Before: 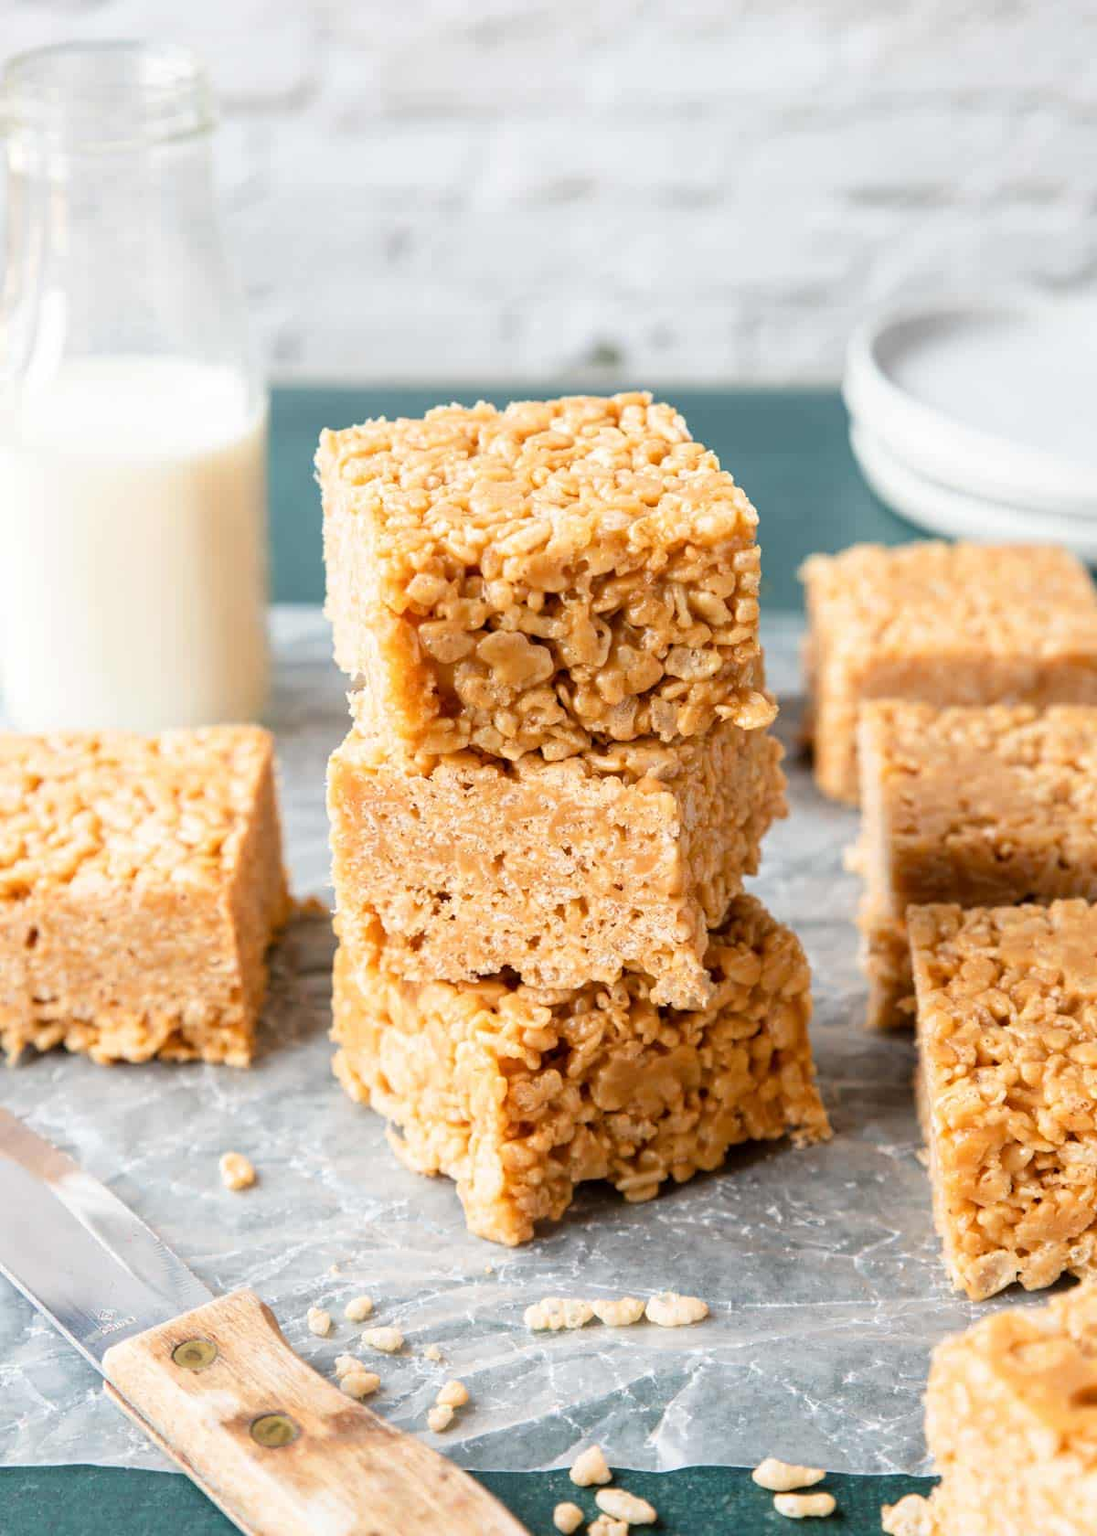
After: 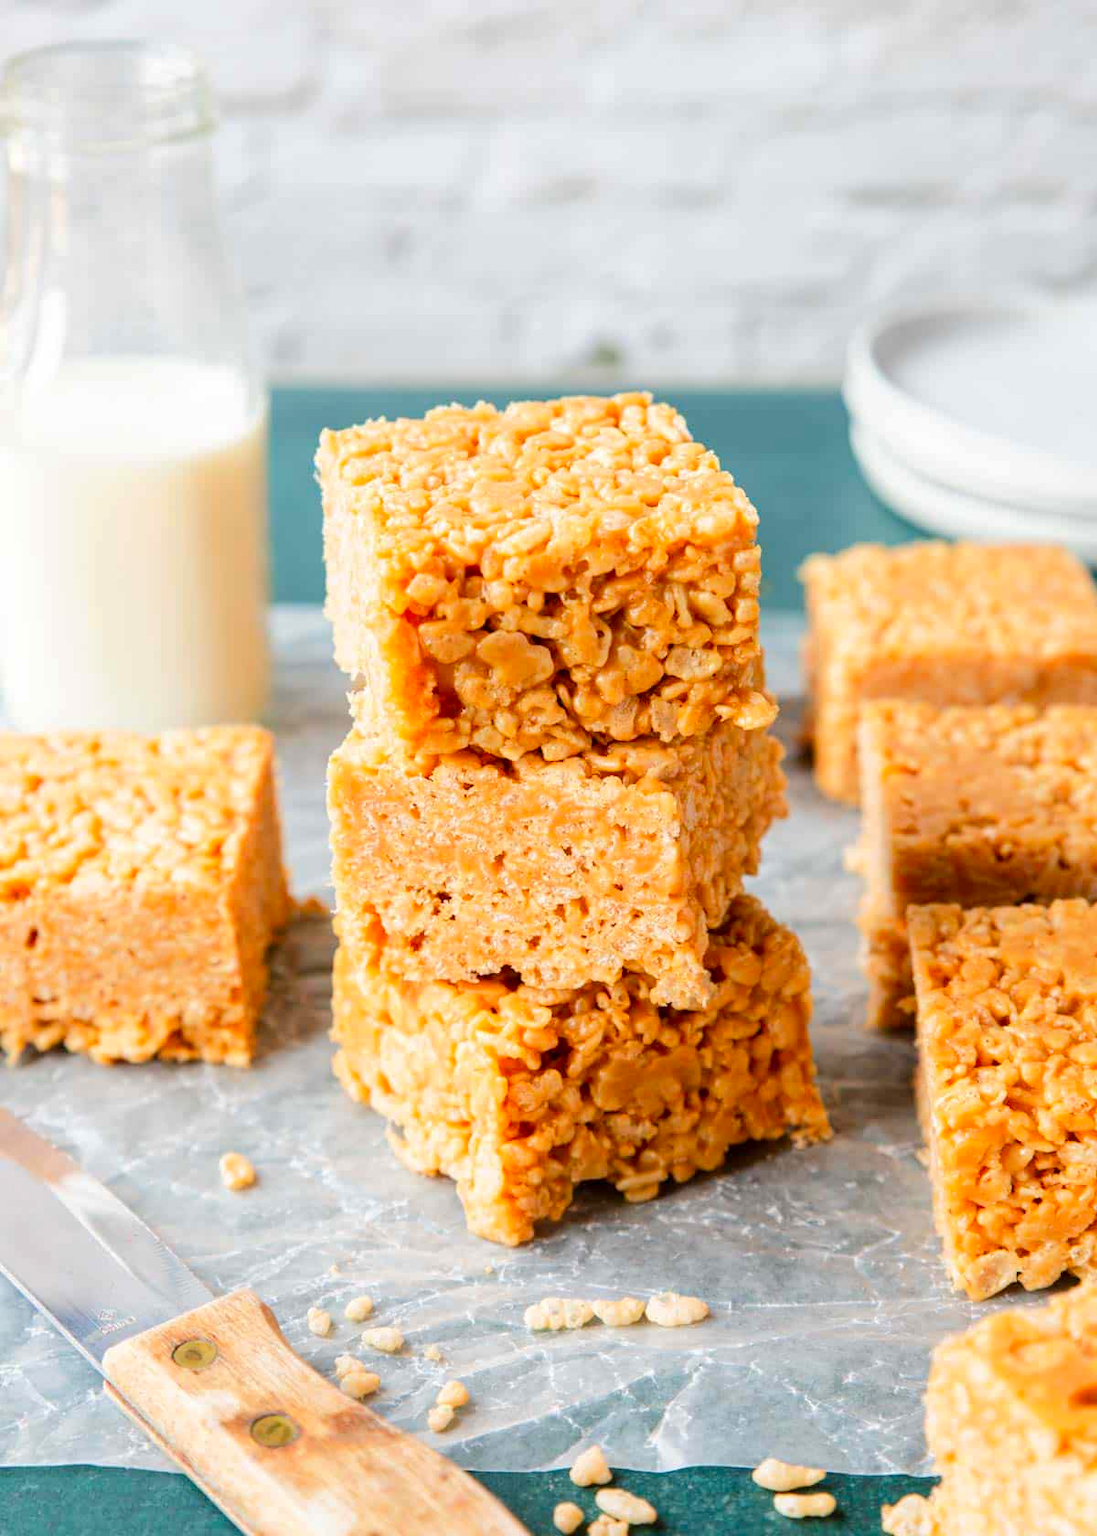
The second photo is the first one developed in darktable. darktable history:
color correction: saturation 1.34
base curve: curves: ch0 [(0, 0) (0.262, 0.32) (0.722, 0.705) (1, 1)]
